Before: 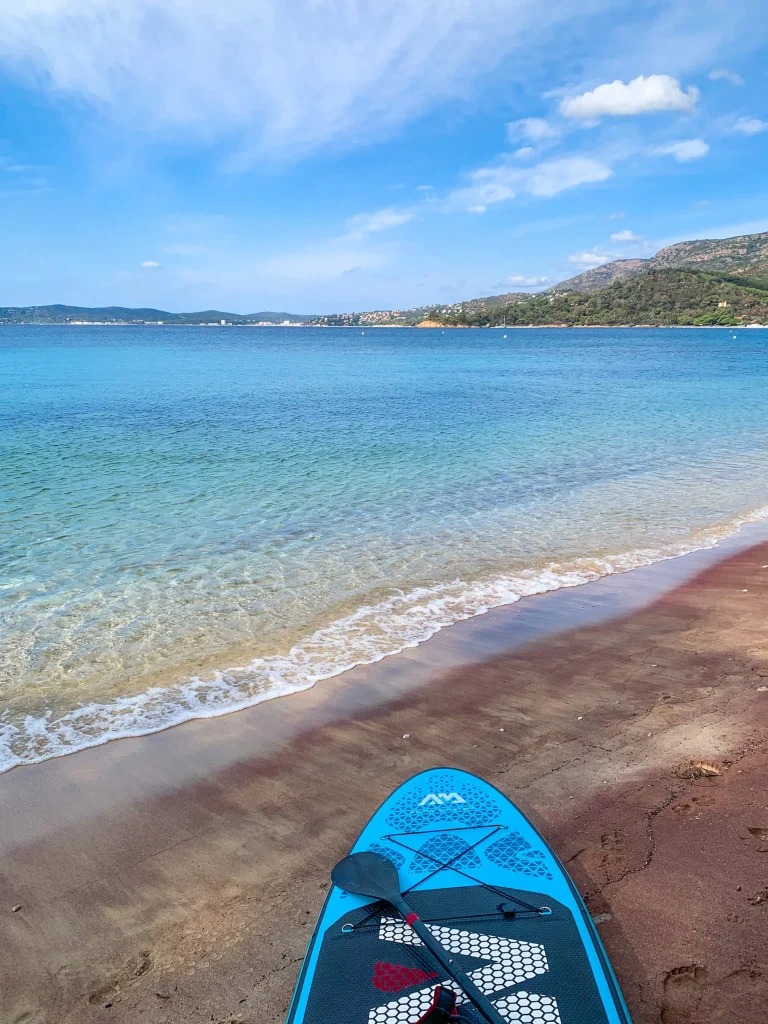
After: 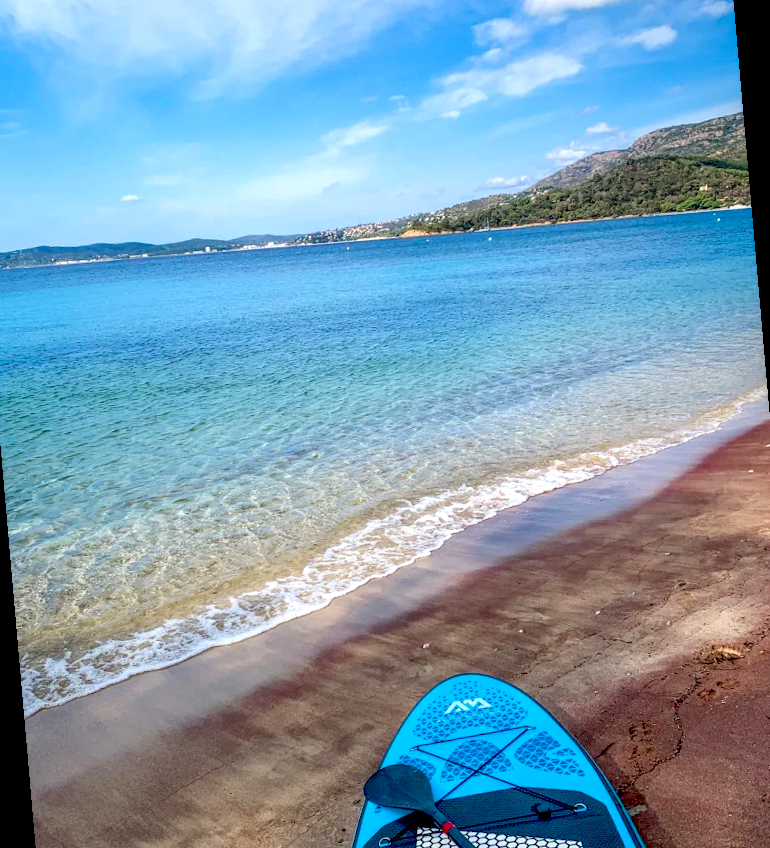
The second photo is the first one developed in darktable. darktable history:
exposure: black level correction 0.031, exposure 0.304 EV, compensate highlight preservation false
local contrast: detail 117%
rotate and perspective: rotation -5°, crop left 0.05, crop right 0.952, crop top 0.11, crop bottom 0.89
